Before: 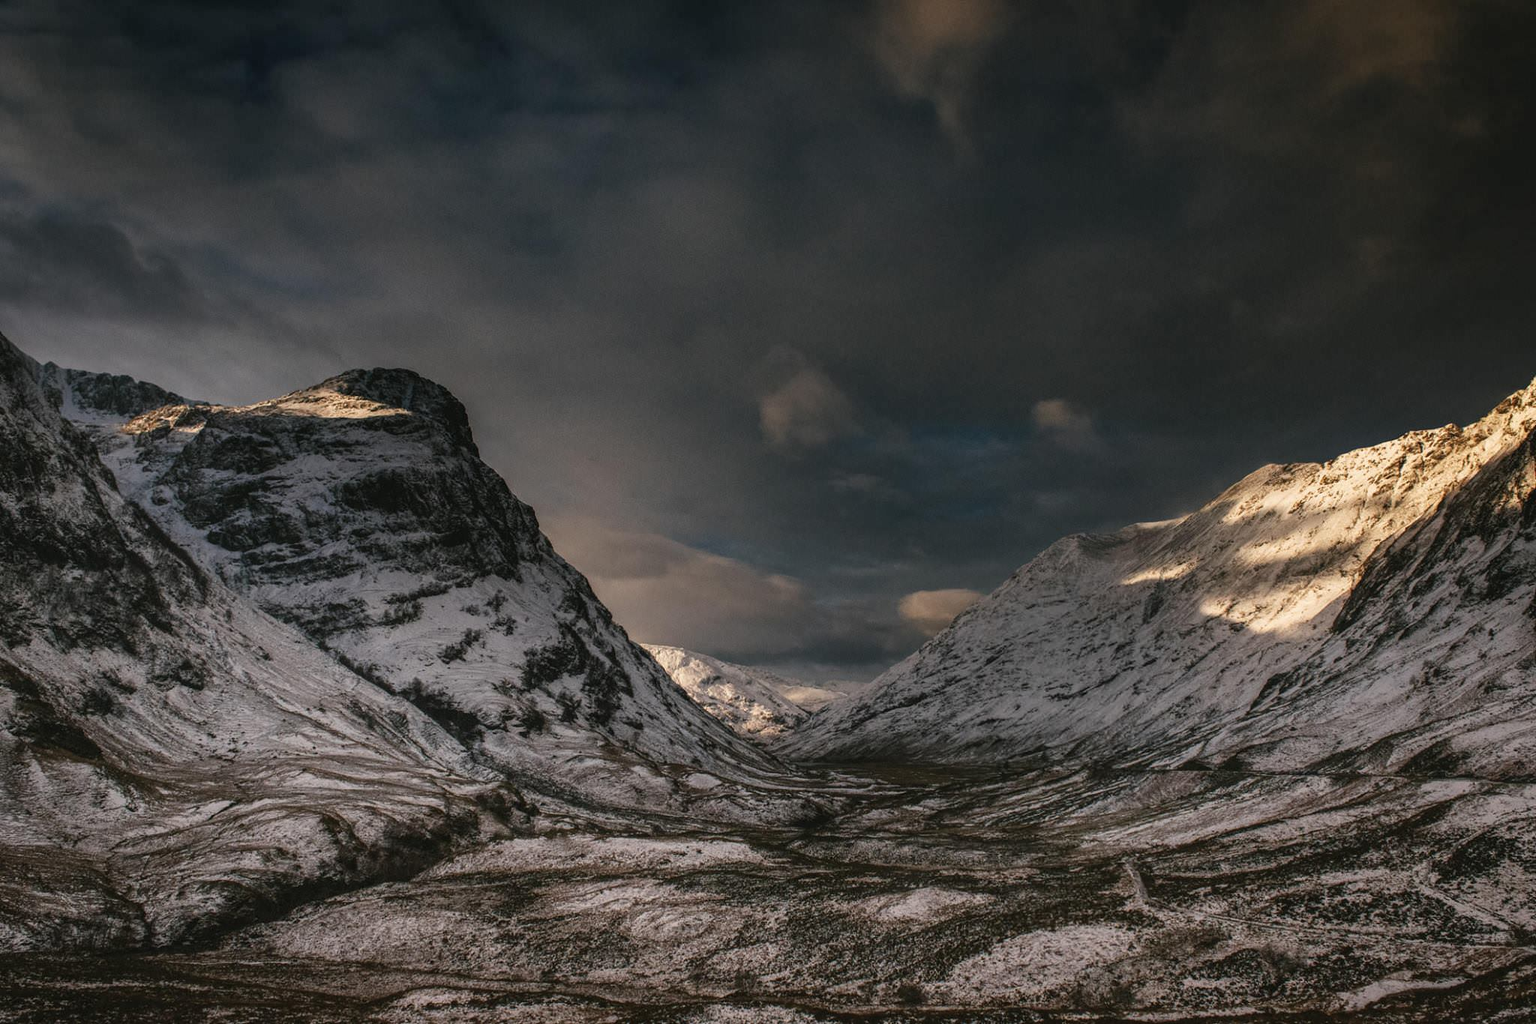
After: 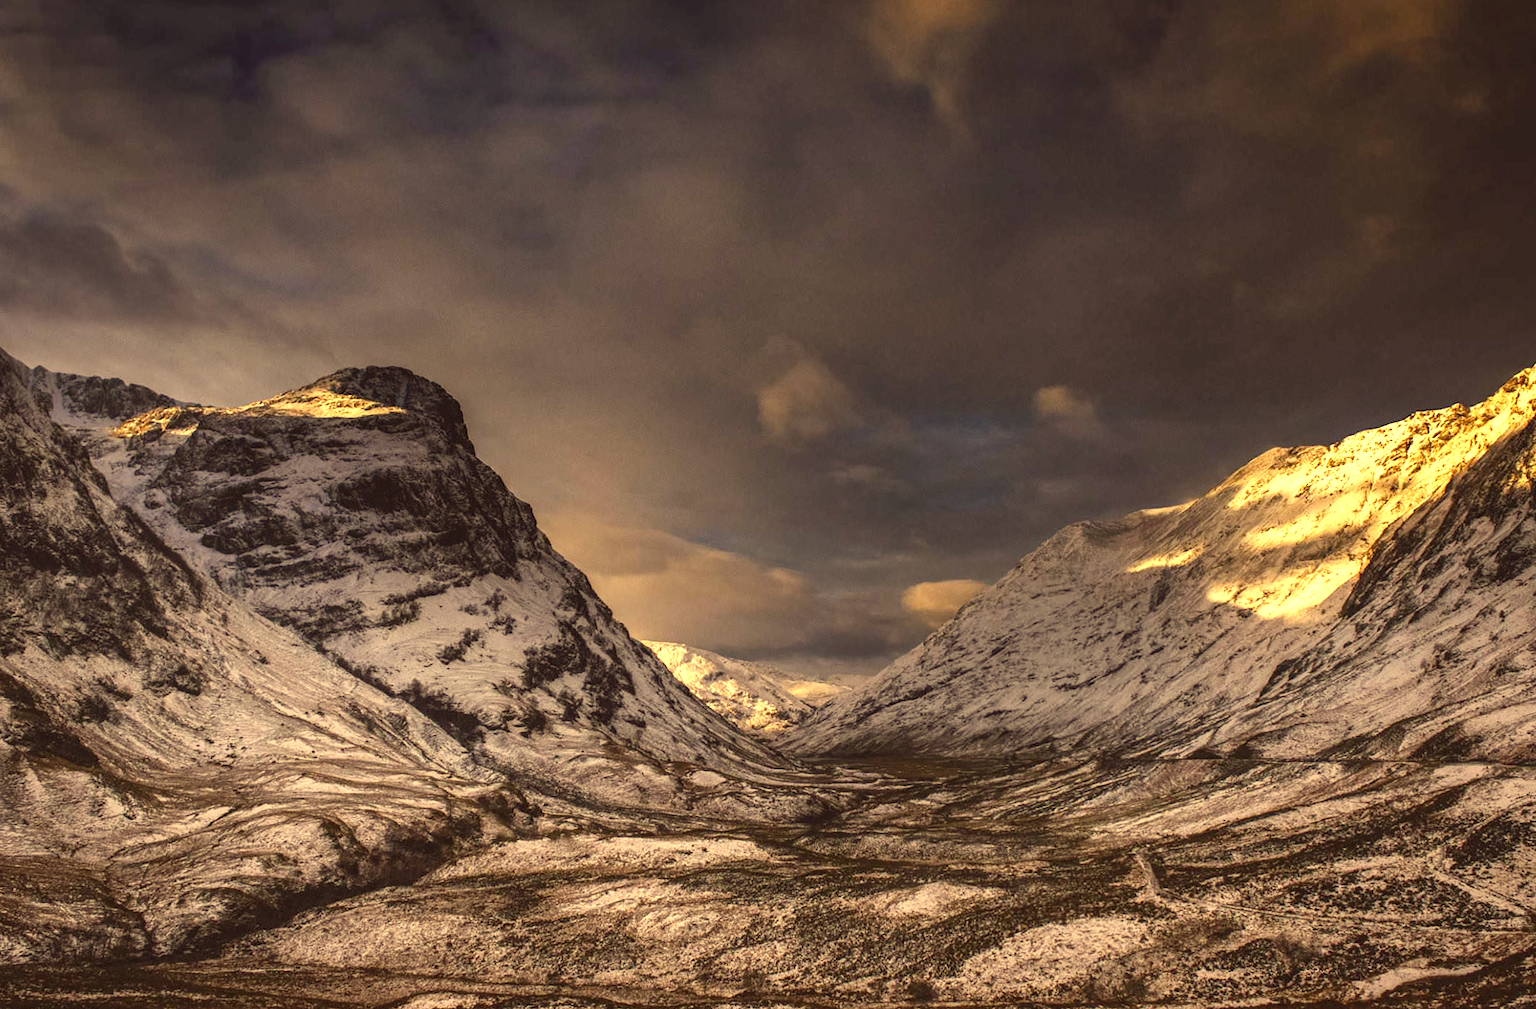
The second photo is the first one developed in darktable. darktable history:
tone equalizer: on, module defaults
white balance: red 1.05, blue 1.072
exposure: black level correction 0, exposure 0.9 EV, compensate highlight preservation false
rotate and perspective: rotation -1°, crop left 0.011, crop right 0.989, crop top 0.025, crop bottom 0.975
color correction: highlights a* -0.482, highlights b* 40, shadows a* 9.8, shadows b* -0.161
